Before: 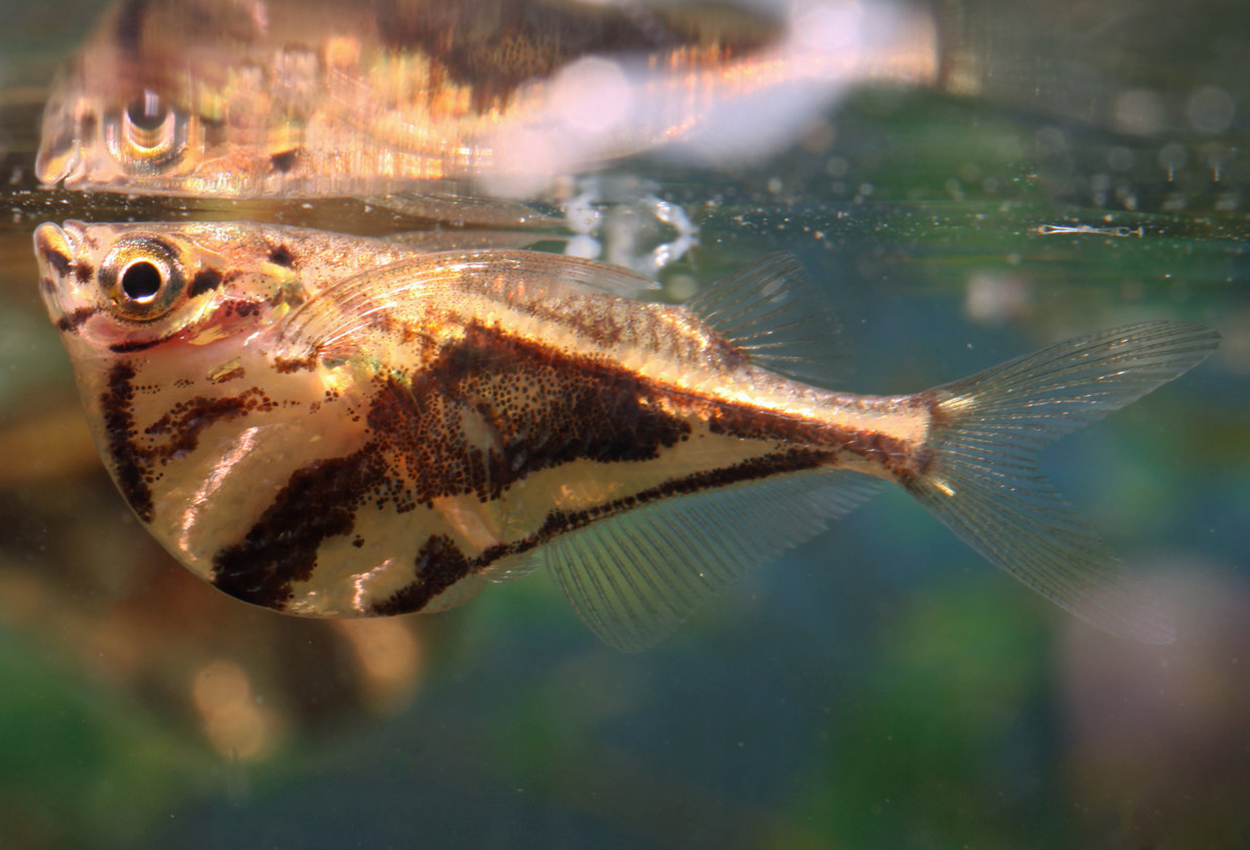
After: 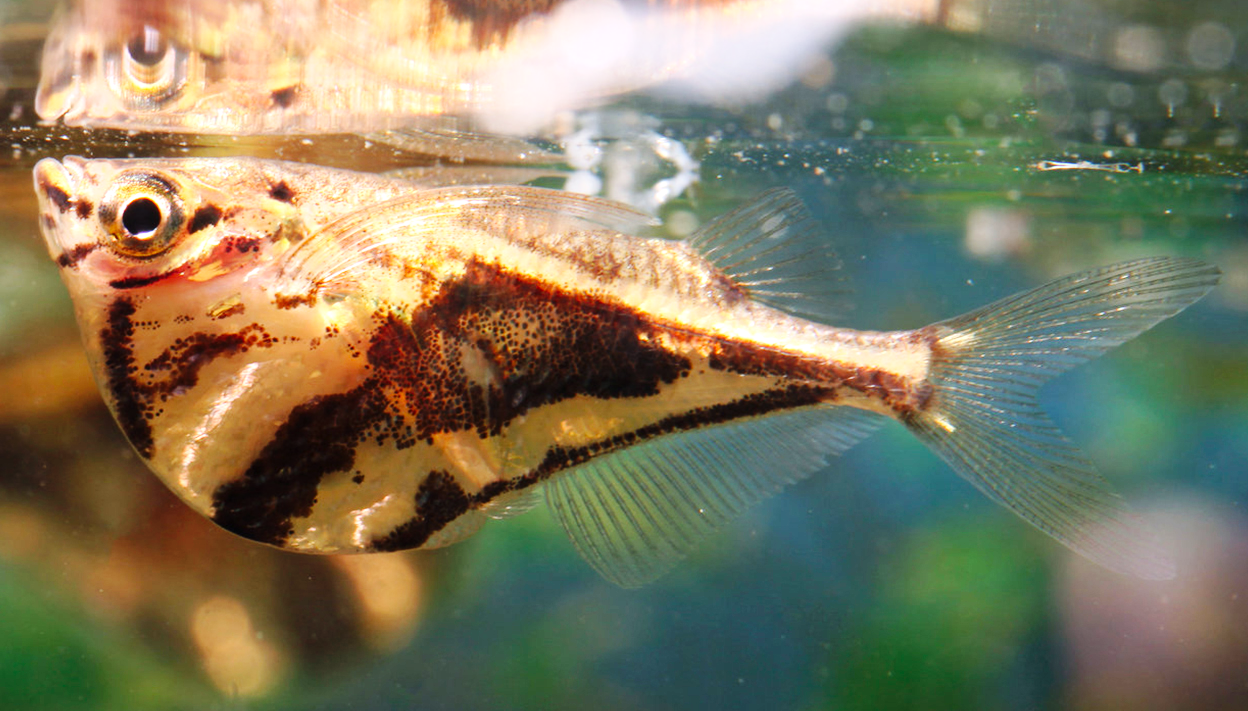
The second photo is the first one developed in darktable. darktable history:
base curve: curves: ch0 [(0, 0) (0.032, 0.025) (0.121, 0.166) (0.206, 0.329) (0.605, 0.79) (1, 1)], preserve colors none
crop: top 7.625%, bottom 8.027%
exposure: exposure 0.376 EV, compensate highlight preservation false
